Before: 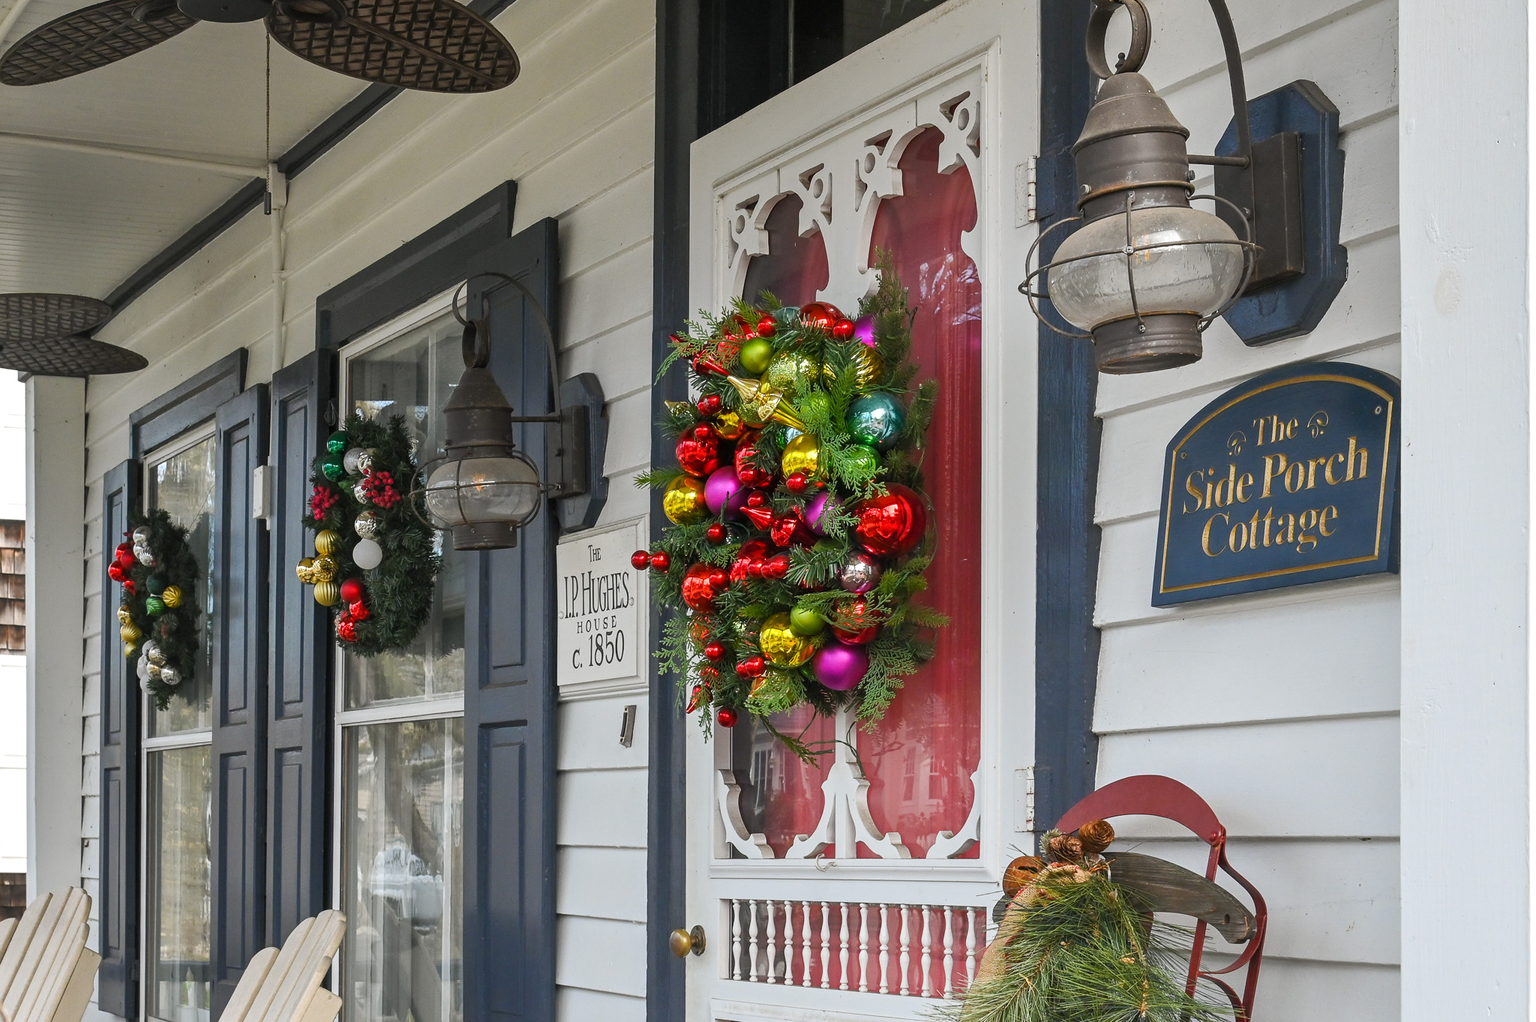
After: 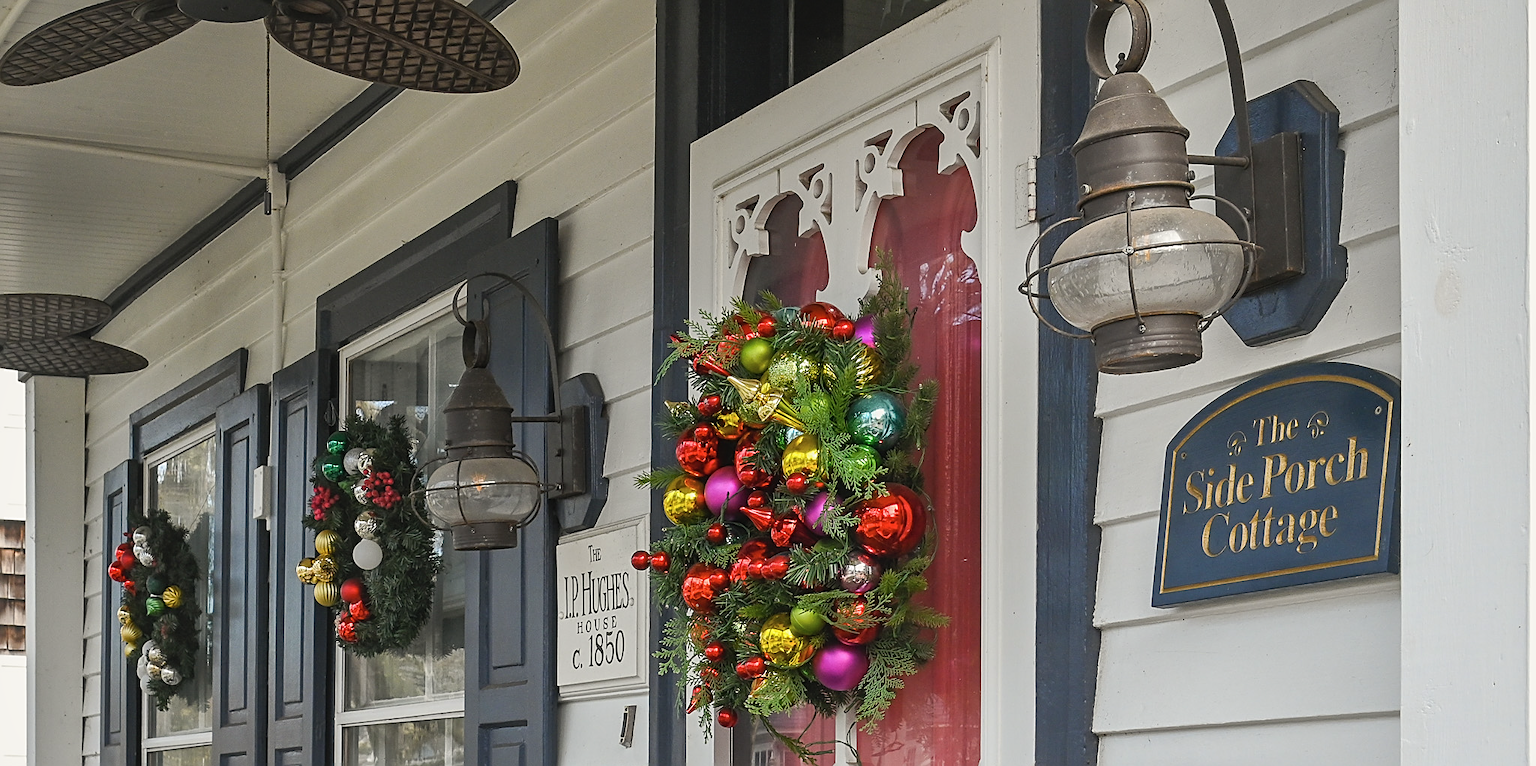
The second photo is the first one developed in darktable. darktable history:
crop: bottom 24.982%
contrast brightness saturation: contrast -0.094, saturation -0.099
local contrast: mode bilateral grid, contrast 21, coarseness 50, detail 119%, midtone range 0.2
sharpen: on, module defaults
color correction: highlights b* 3
